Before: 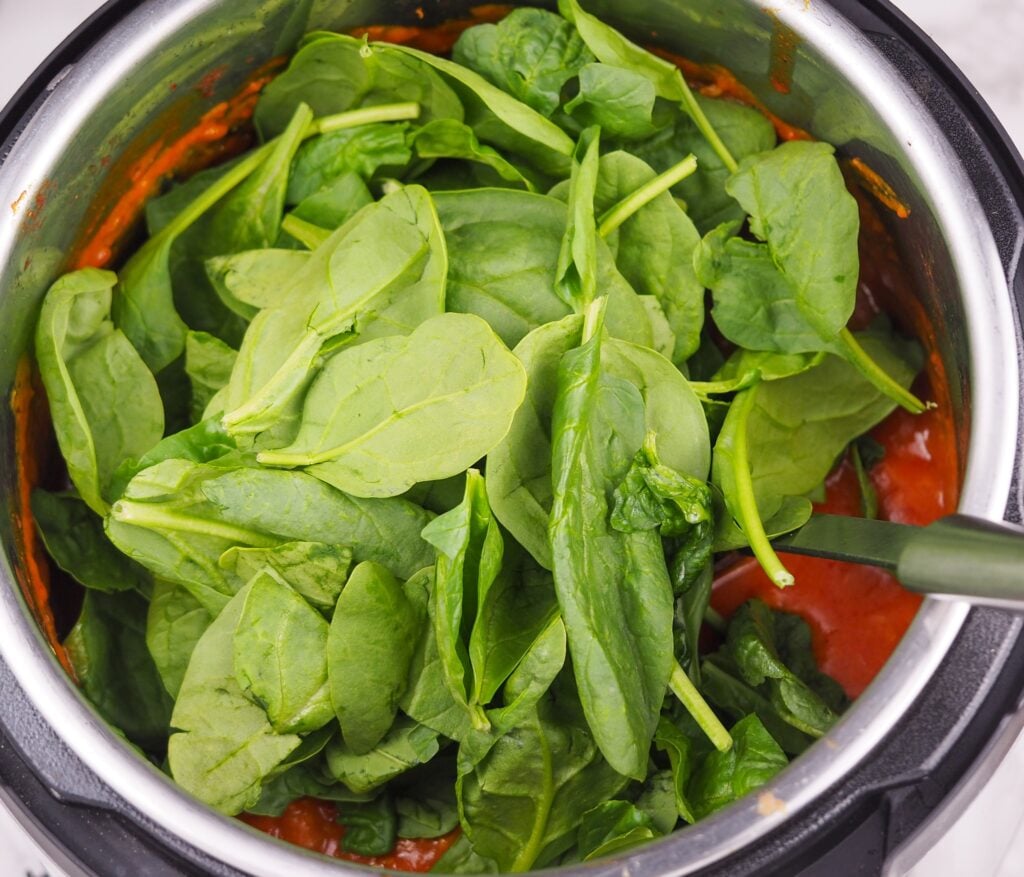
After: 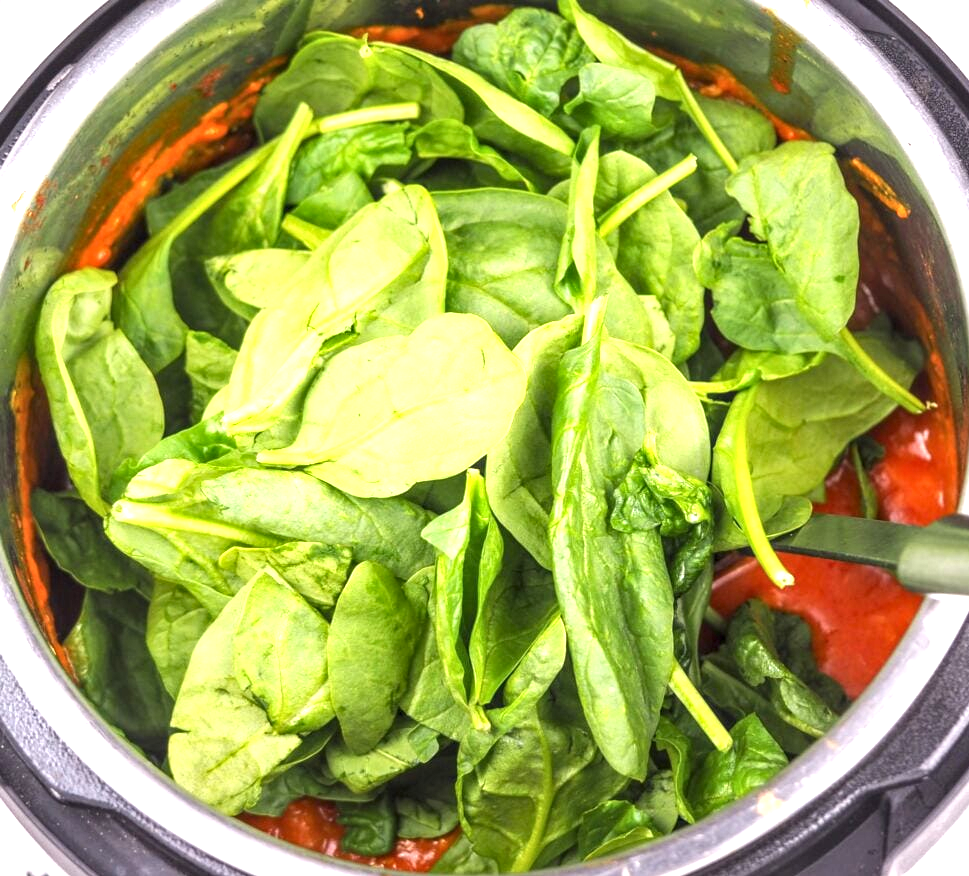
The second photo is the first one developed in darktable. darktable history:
crop and rotate: right 5.342%
local contrast: detail 130%
shadows and highlights: shadows 20.25, highlights -19.53, highlights color adjustment 49.5%, soften with gaussian
exposure: black level correction 0, exposure 1.1 EV, compensate exposure bias true, compensate highlight preservation false
